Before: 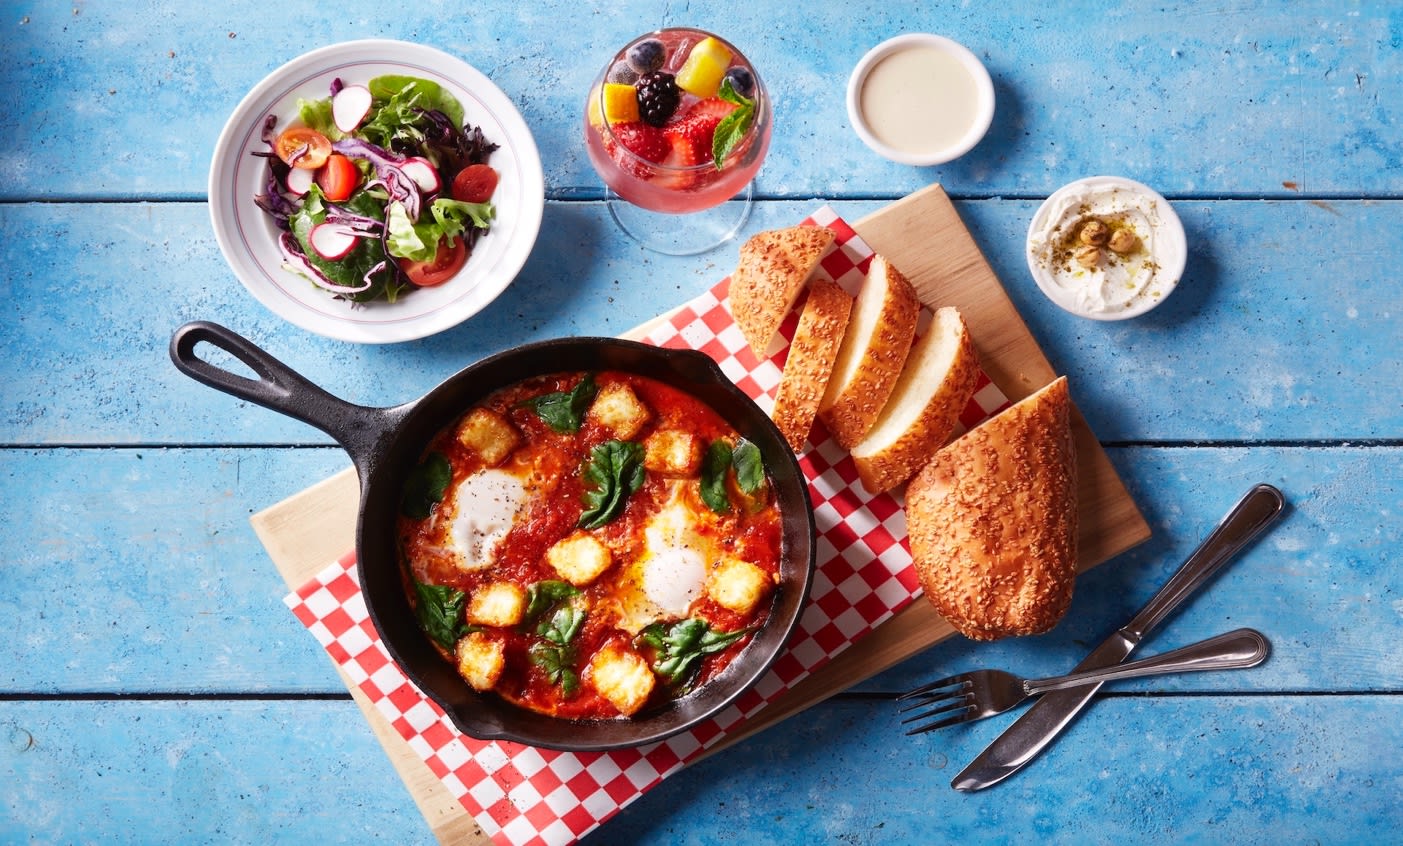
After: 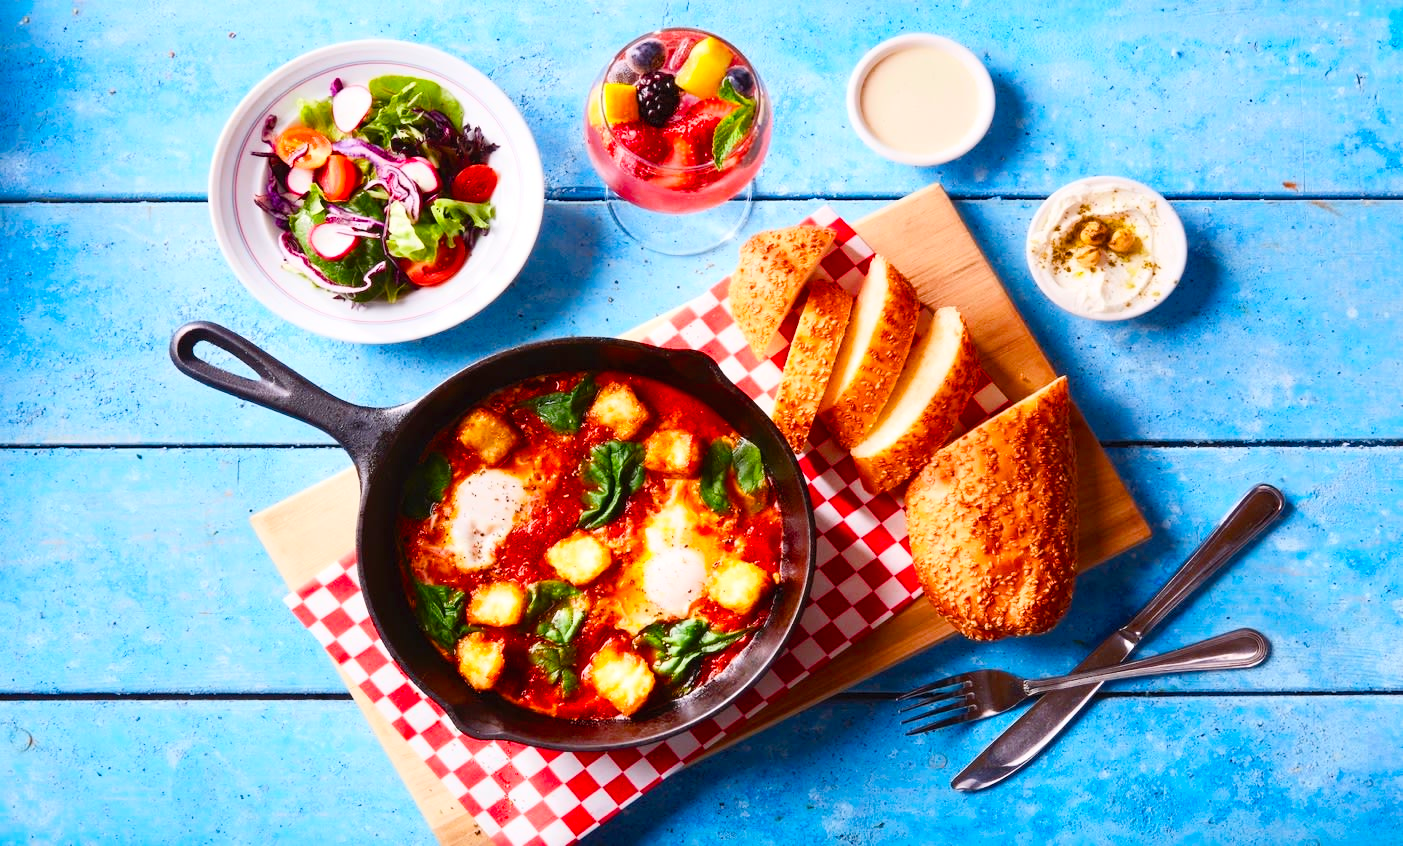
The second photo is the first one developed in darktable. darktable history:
contrast brightness saturation: contrast 0.2, brightness 0.16, saturation 0.22
color balance rgb: perceptual saturation grading › global saturation 35%, perceptual saturation grading › highlights -30%, perceptual saturation grading › shadows 35%, perceptual brilliance grading › global brilliance 3%, perceptual brilliance grading › highlights -3%, perceptual brilliance grading › shadows 3%
